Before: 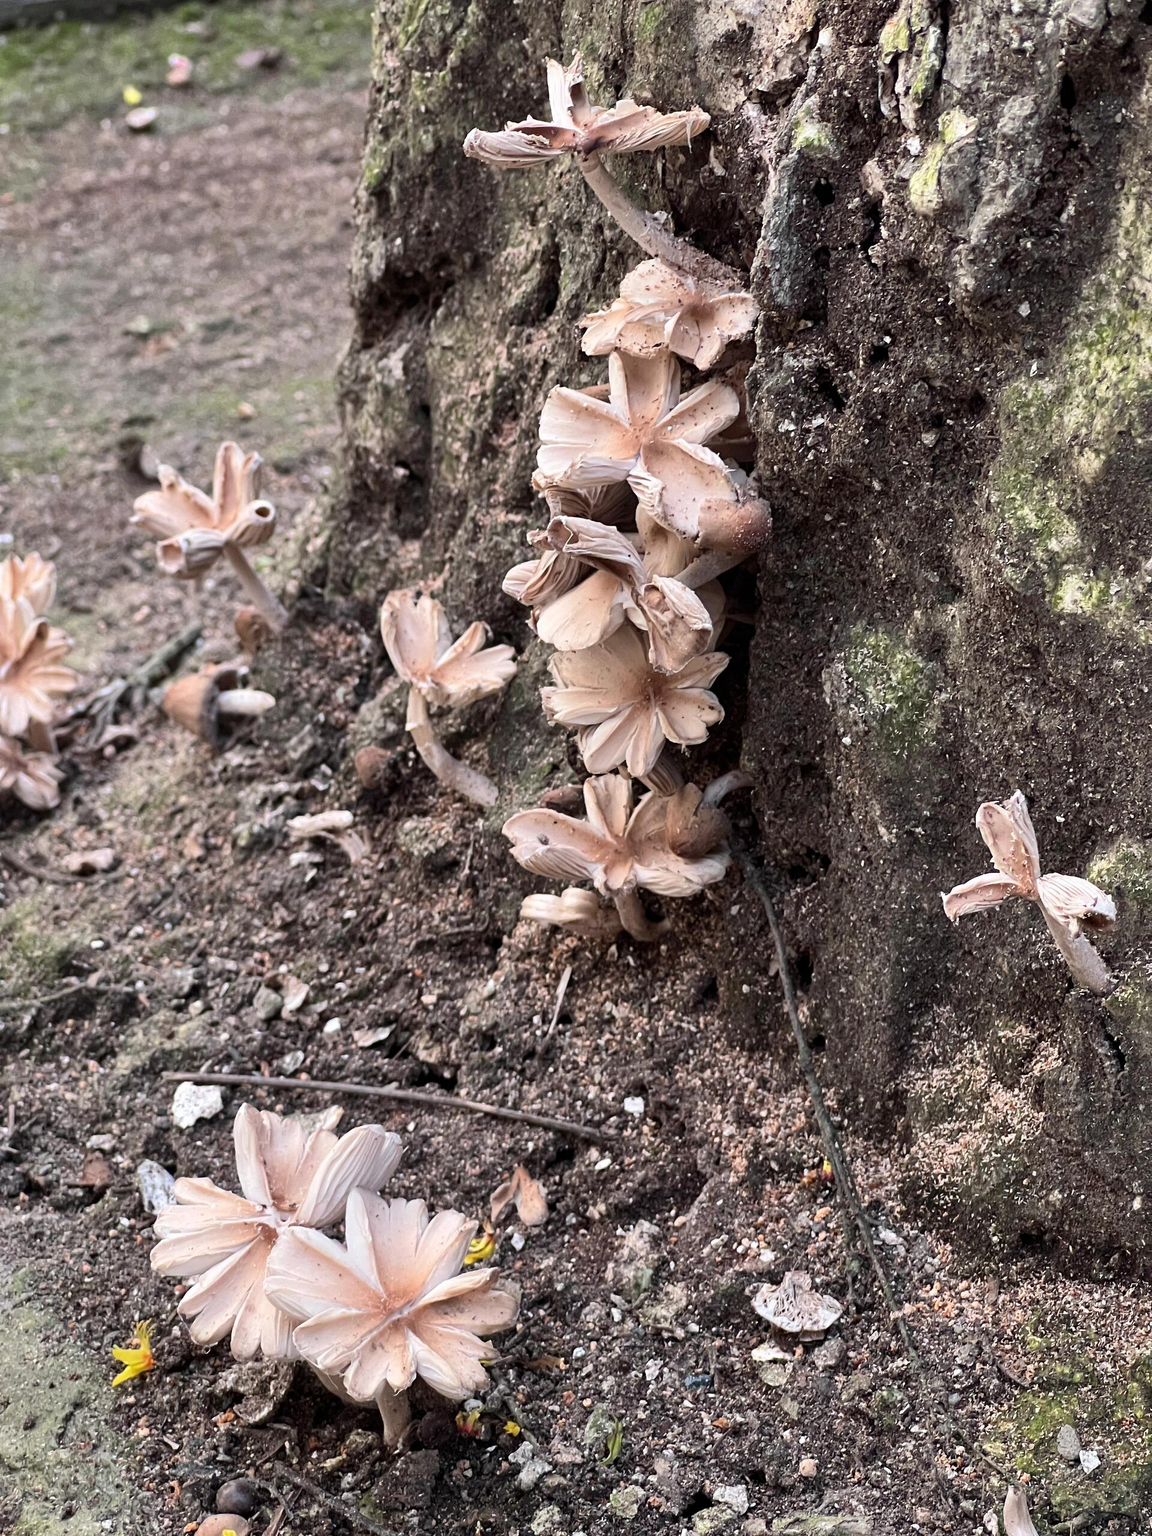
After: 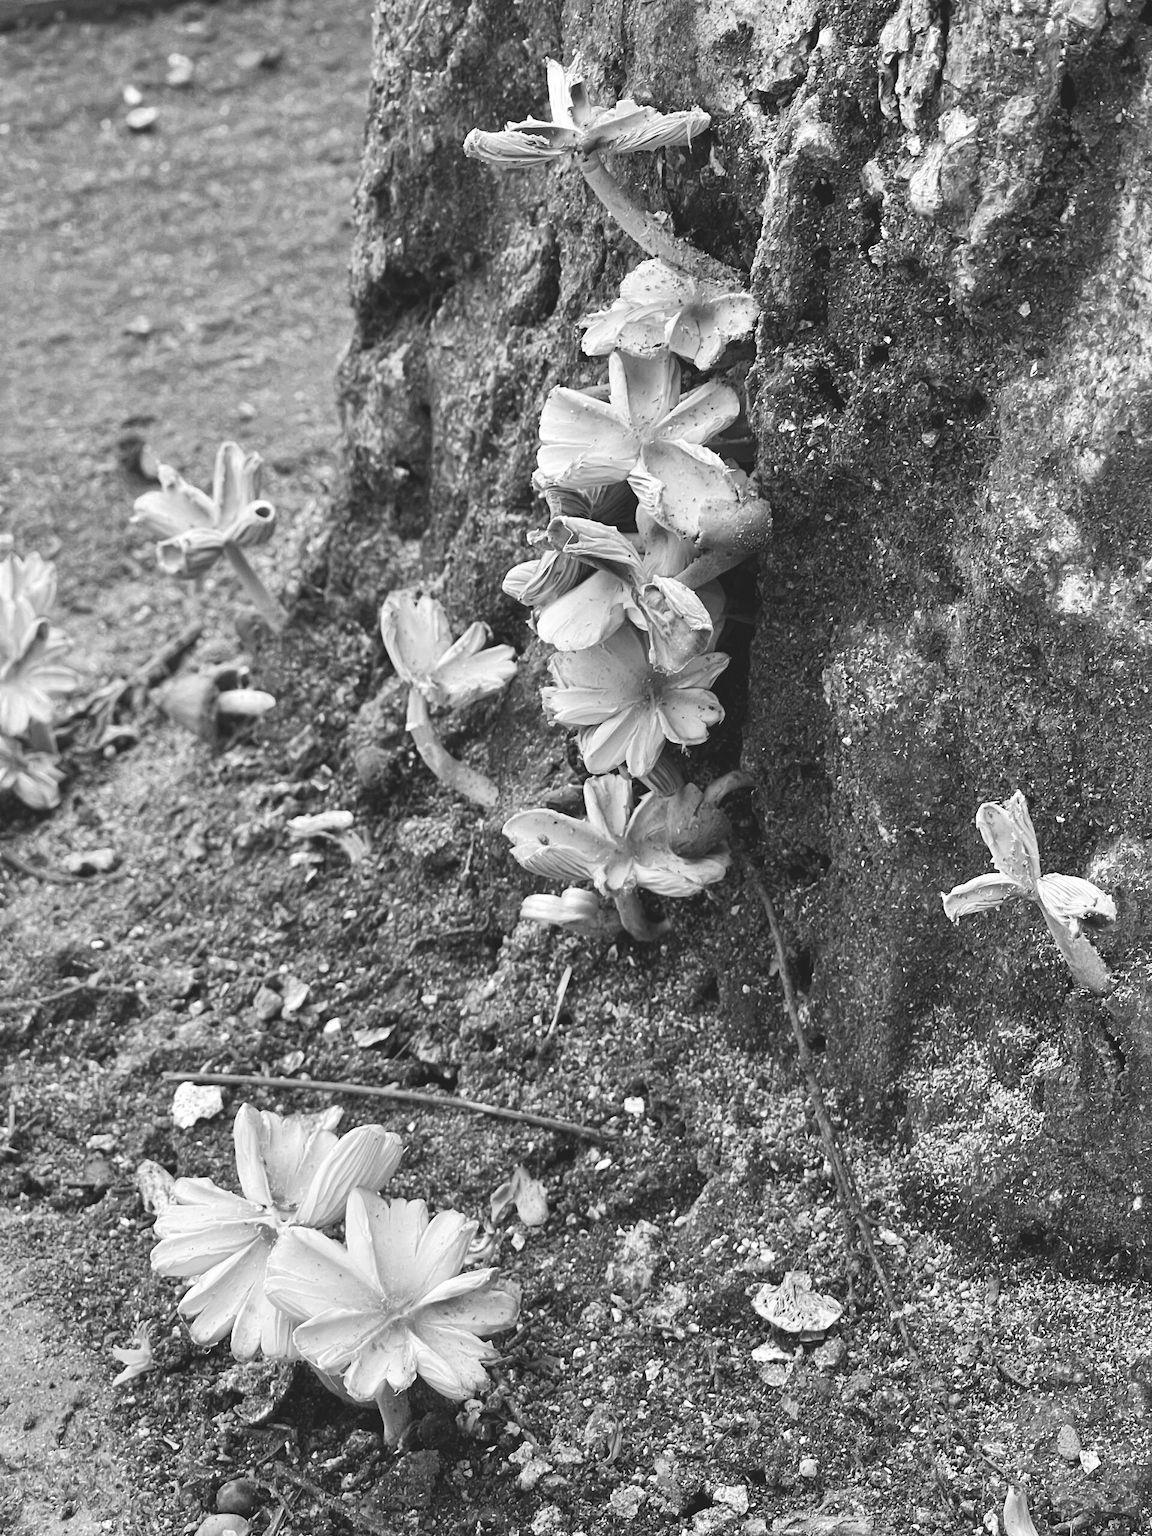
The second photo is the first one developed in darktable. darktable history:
color balance: lift [1.007, 1, 1, 1], gamma [1.097, 1, 1, 1]
exposure: black level correction -0.003, exposure 0.04 EV, compensate highlight preservation false
monochrome: a 1.94, b -0.638
